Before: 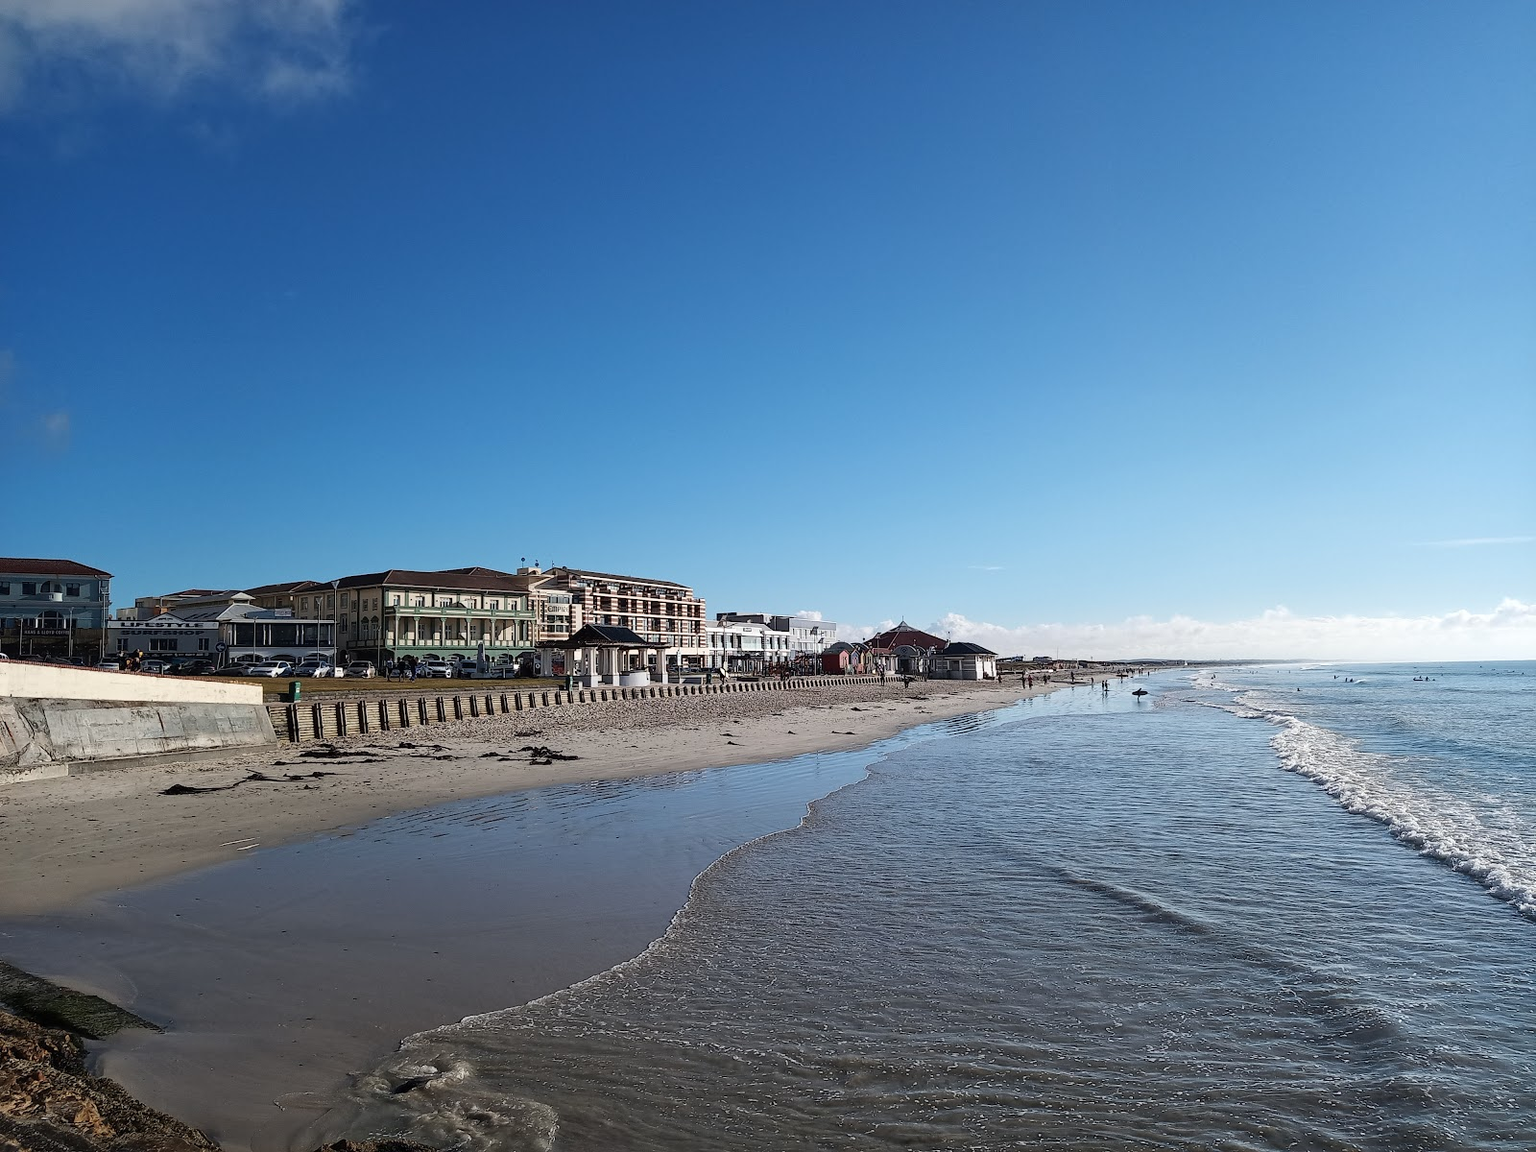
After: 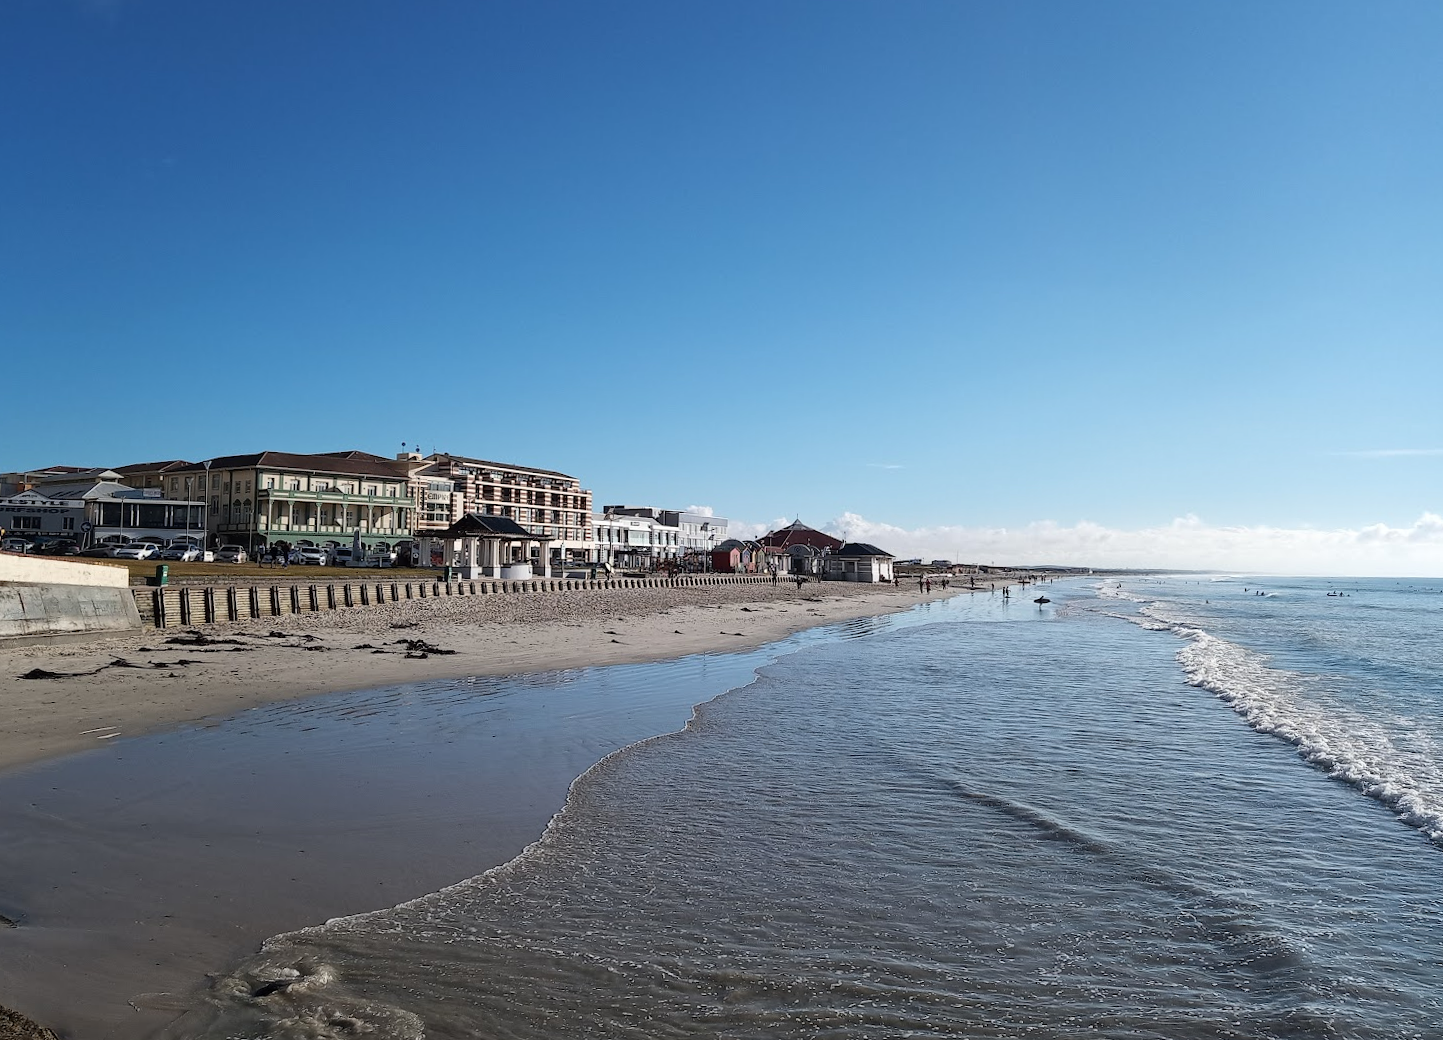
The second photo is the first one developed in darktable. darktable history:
rotate and perspective: rotation 1.57°, crop left 0.018, crop right 0.982, crop top 0.039, crop bottom 0.961
crop and rotate: left 8.262%, top 9.226%
contrast brightness saturation: saturation -0.1
color balance: output saturation 110%
